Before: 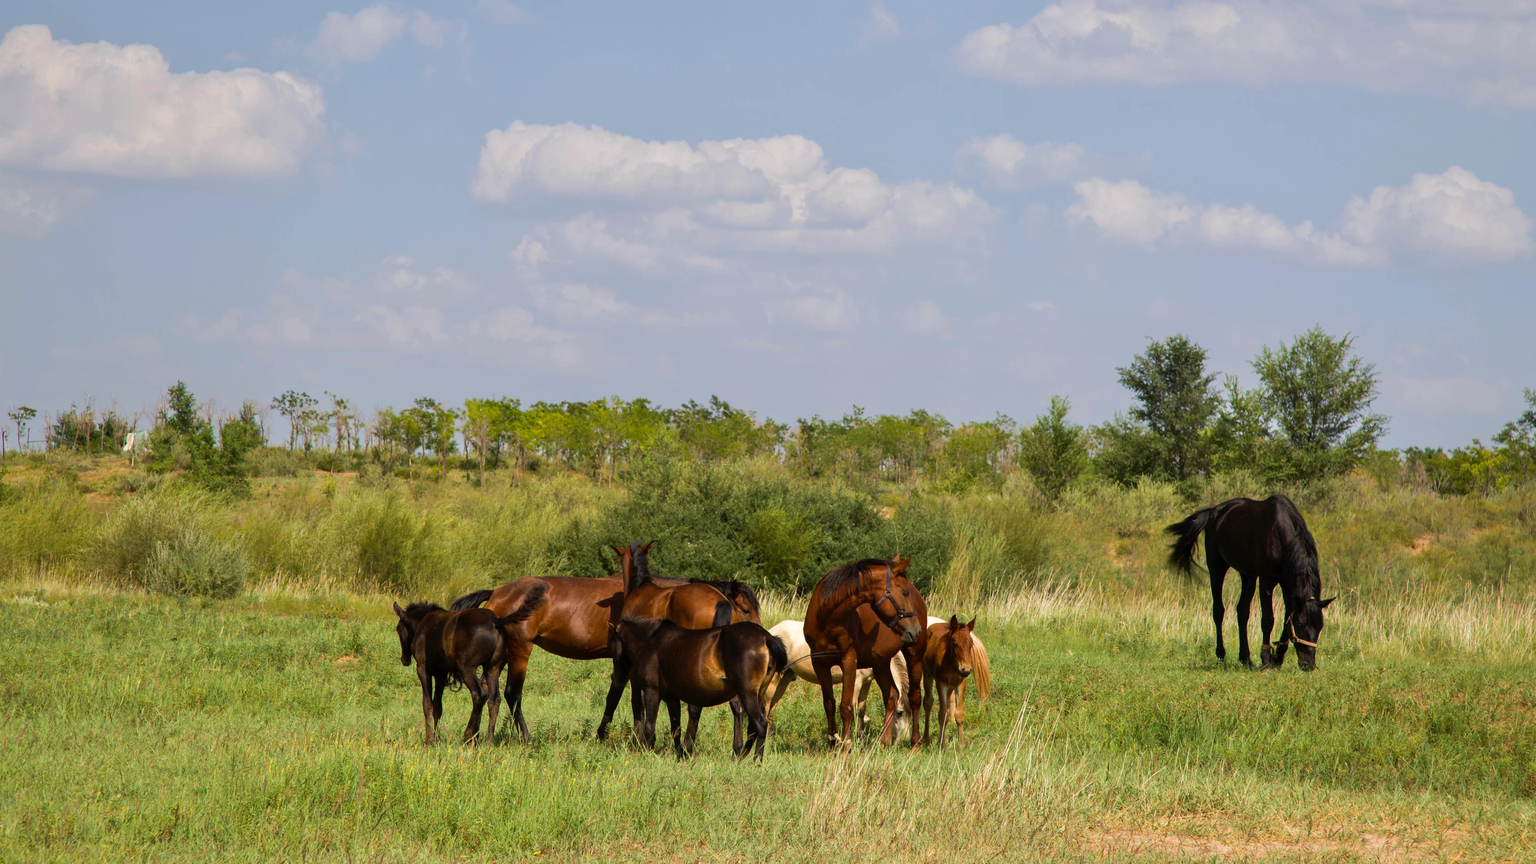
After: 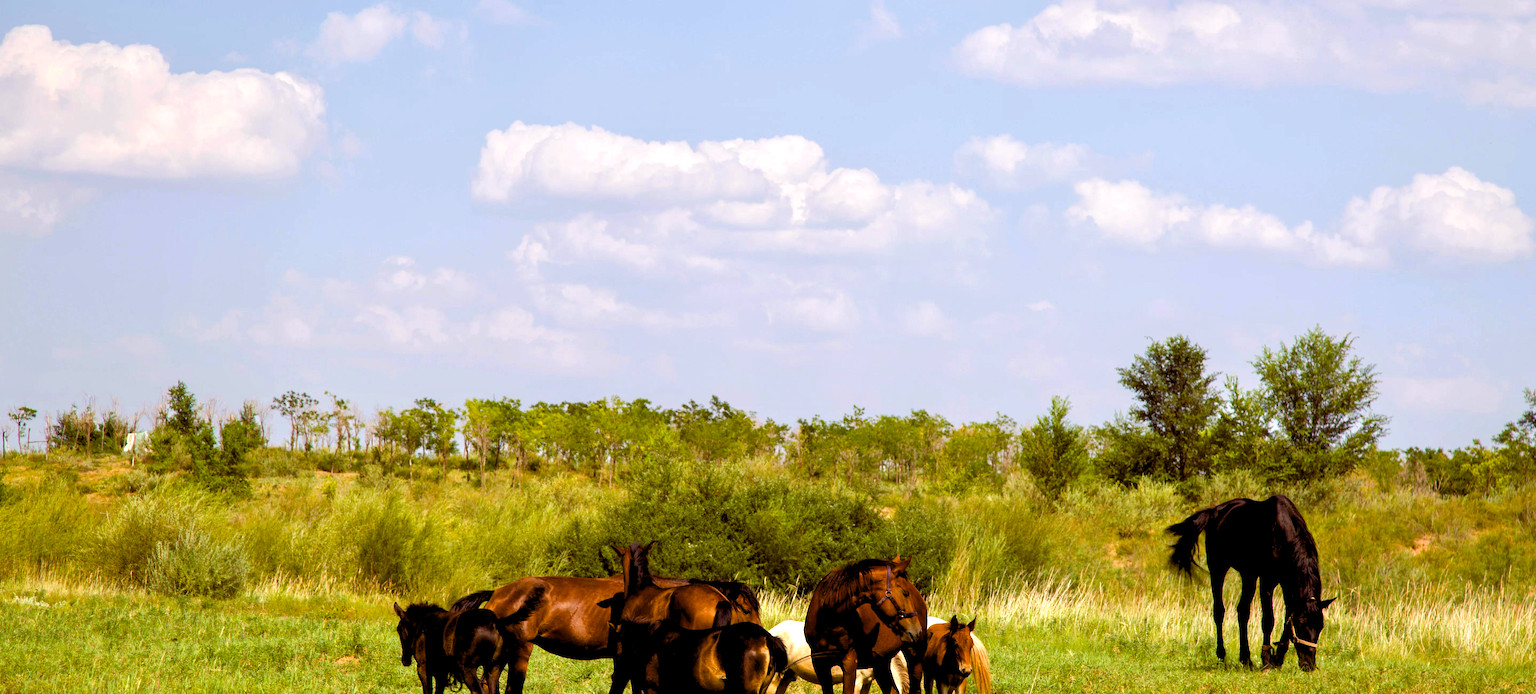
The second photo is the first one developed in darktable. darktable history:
tone equalizer: -8 EV -0.4 EV, -7 EV -0.355 EV, -6 EV -0.312 EV, -5 EV -0.212 EV, -3 EV 0.197 EV, -2 EV 0.347 EV, -1 EV 0.401 EV, +0 EV 0.421 EV
crop: bottom 19.655%
color balance rgb: global offset › luminance -0.2%, global offset › chroma 0.266%, perceptual saturation grading › global saturation 34.824%, perceptual saturation grading › highlights -29.919%, perceptual saturation grading › shadows 36.161%
levels: levels [0.062, 0.494, 0.925]
